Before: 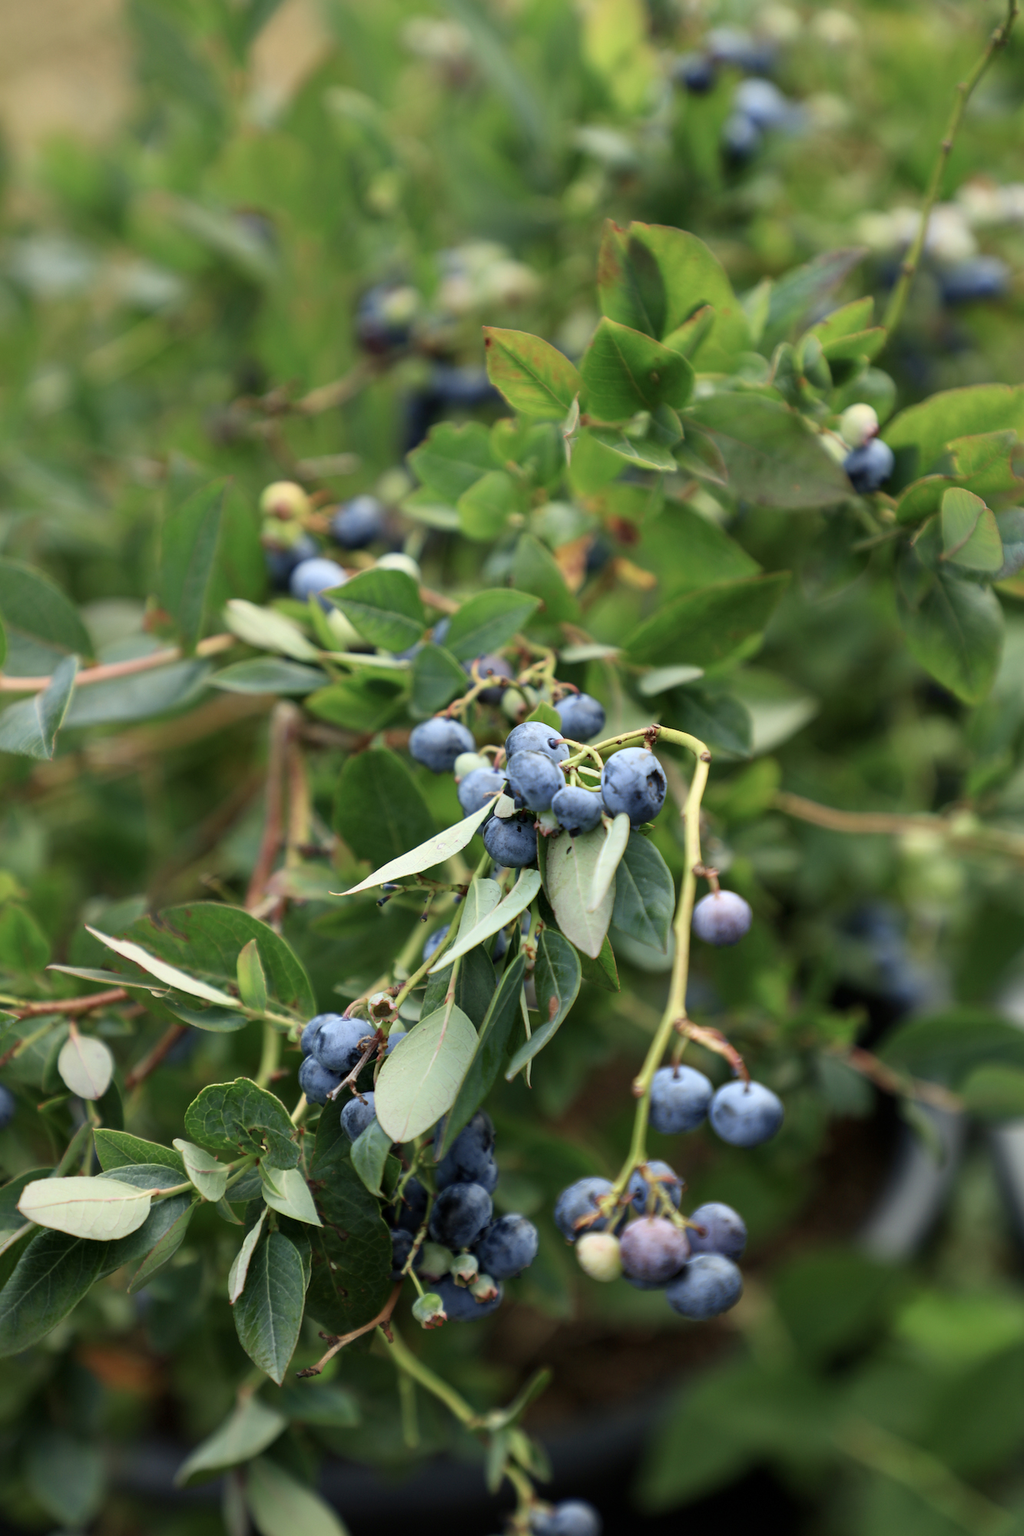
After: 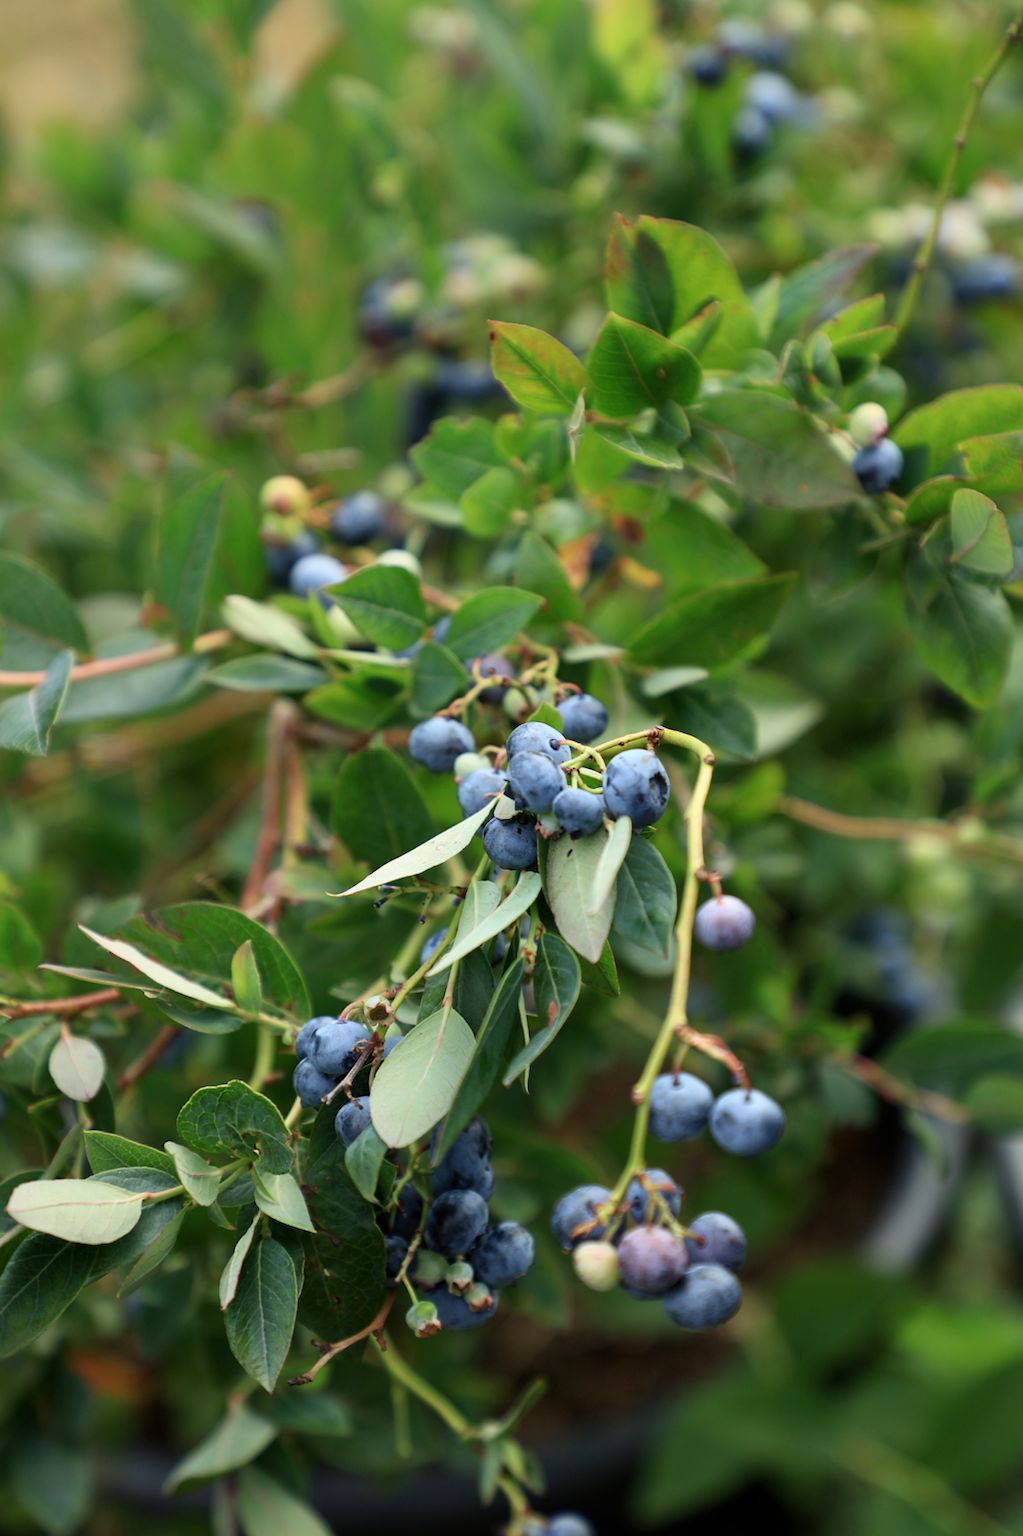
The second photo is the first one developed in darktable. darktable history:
crop and rotate: angle -0.577°
